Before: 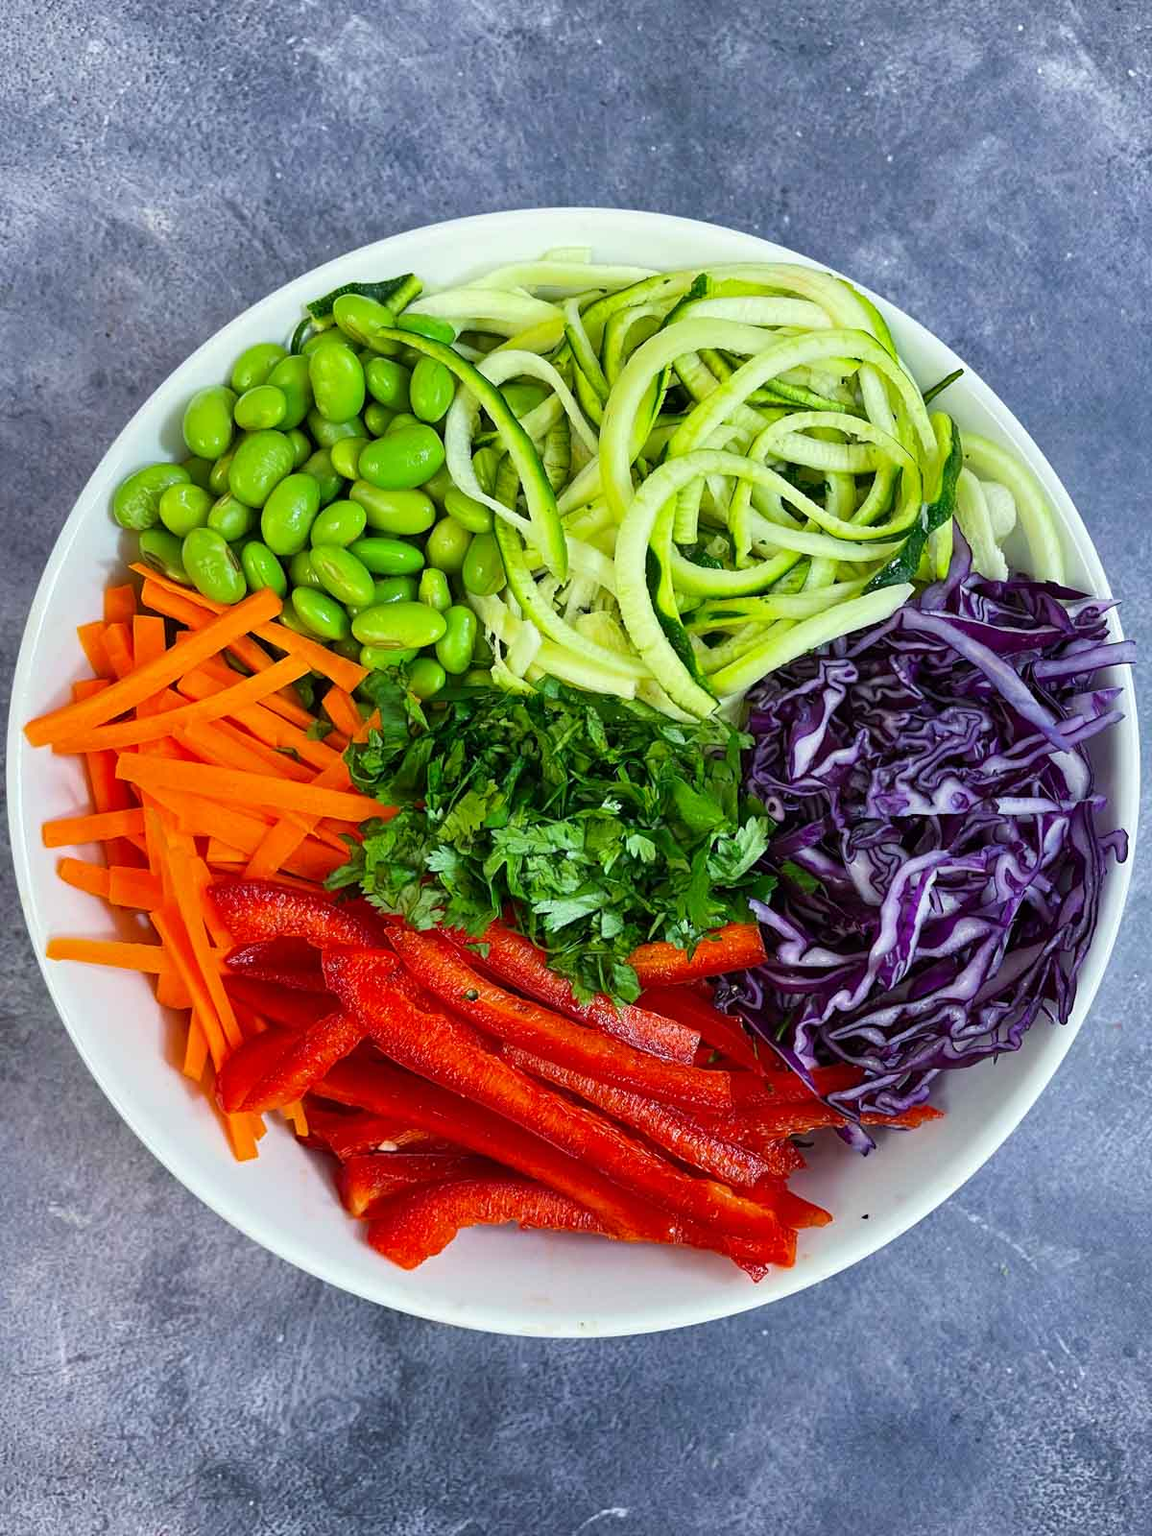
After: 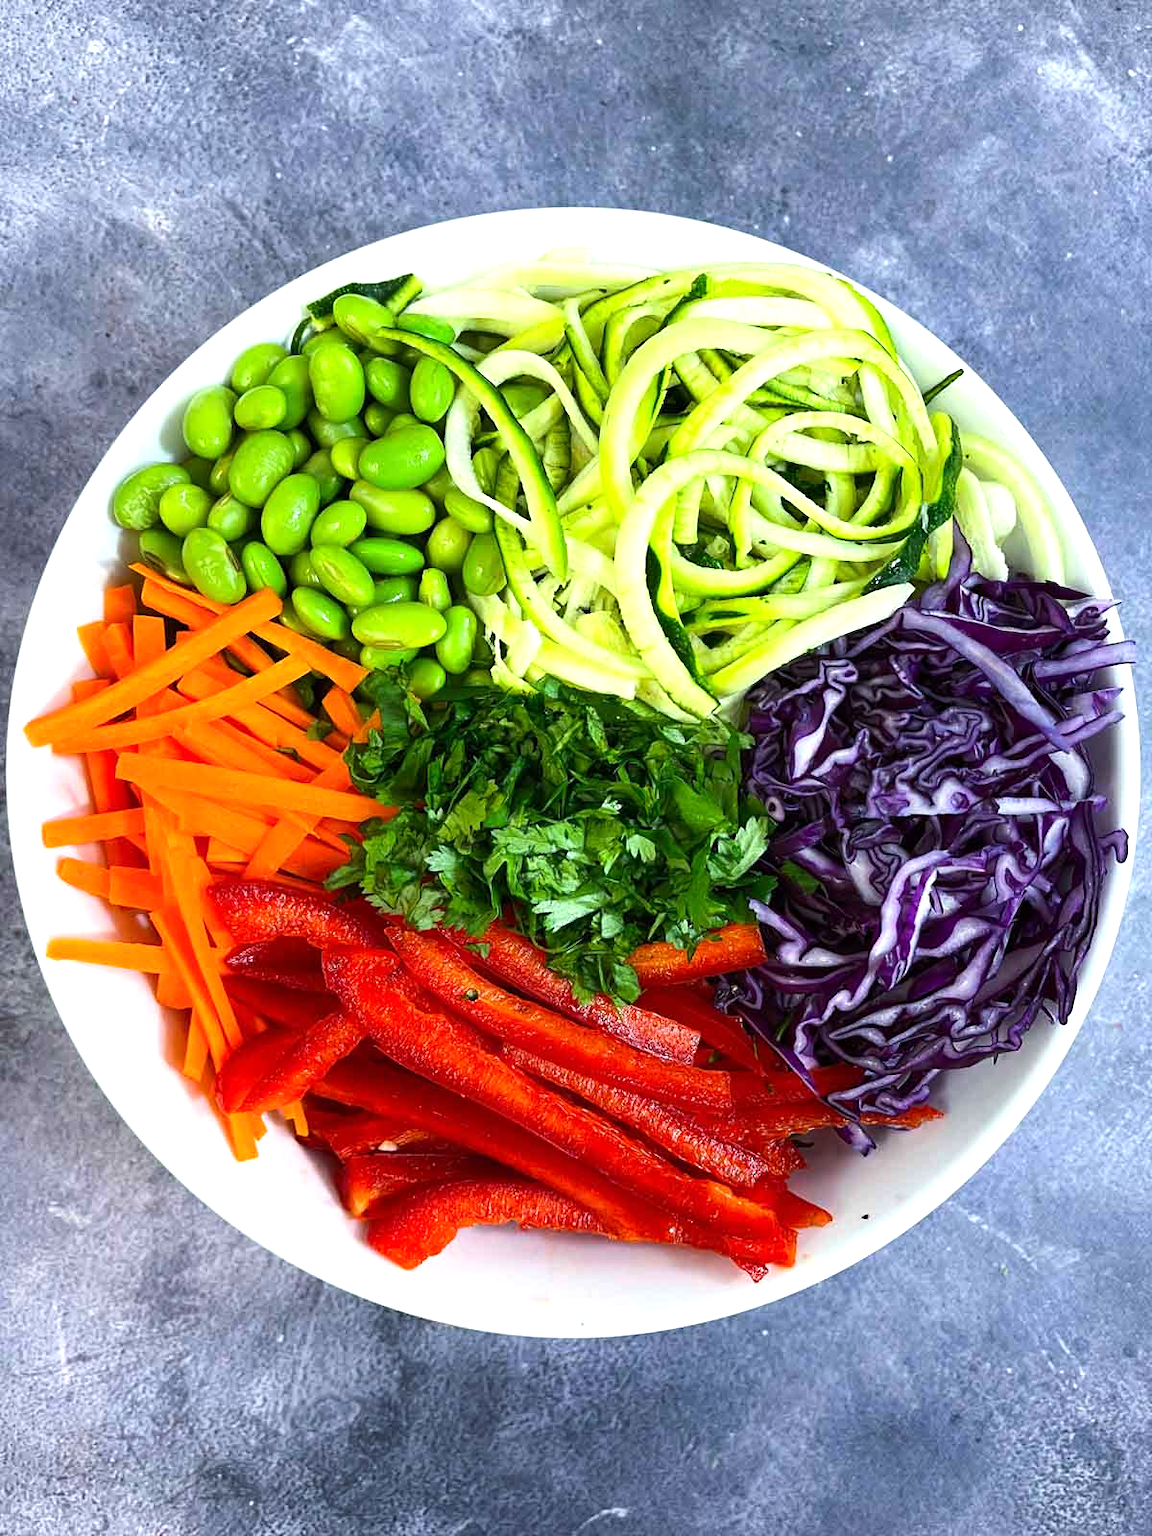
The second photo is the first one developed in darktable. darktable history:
tone equalizer: -8 EV 0.001 EV, -7 EV -0.002 EV, -6 EV 0.004 EV, -5 EV -0.048 EV, -4 EV -0.136 EV, -3 EV -0.167 EV, -2 EV 0.227 EV, -1 EV 0.723 EV, +0 EV 0.512 EV, mask exposure compensation -0.485 EV
